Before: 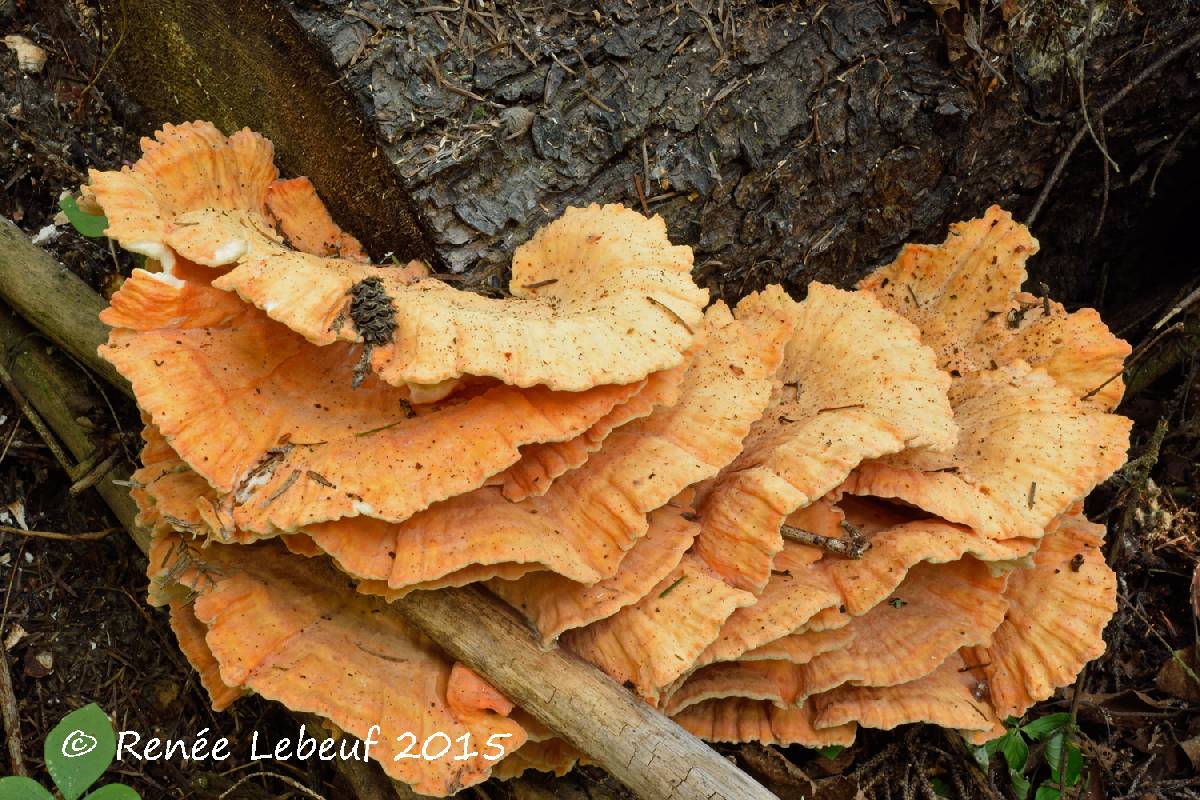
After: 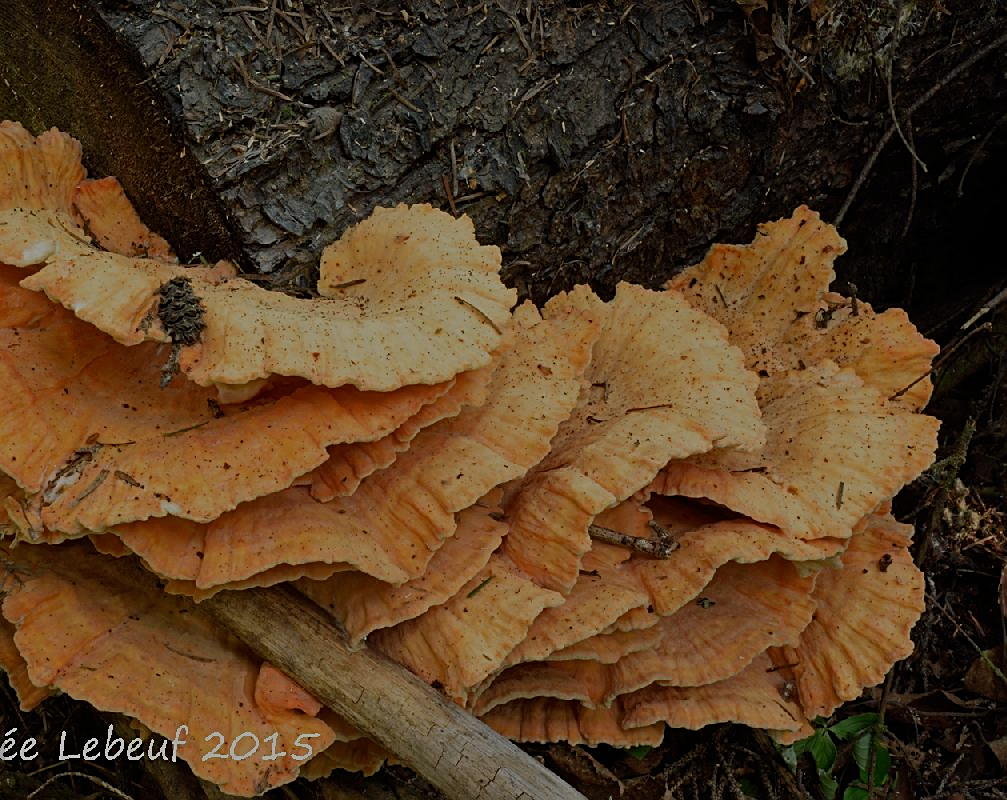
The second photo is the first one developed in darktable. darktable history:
exposure: exposure -1.381 EV, compensate highlight preservation false
sharpen: on, module defaults
crop: left 16.039%
